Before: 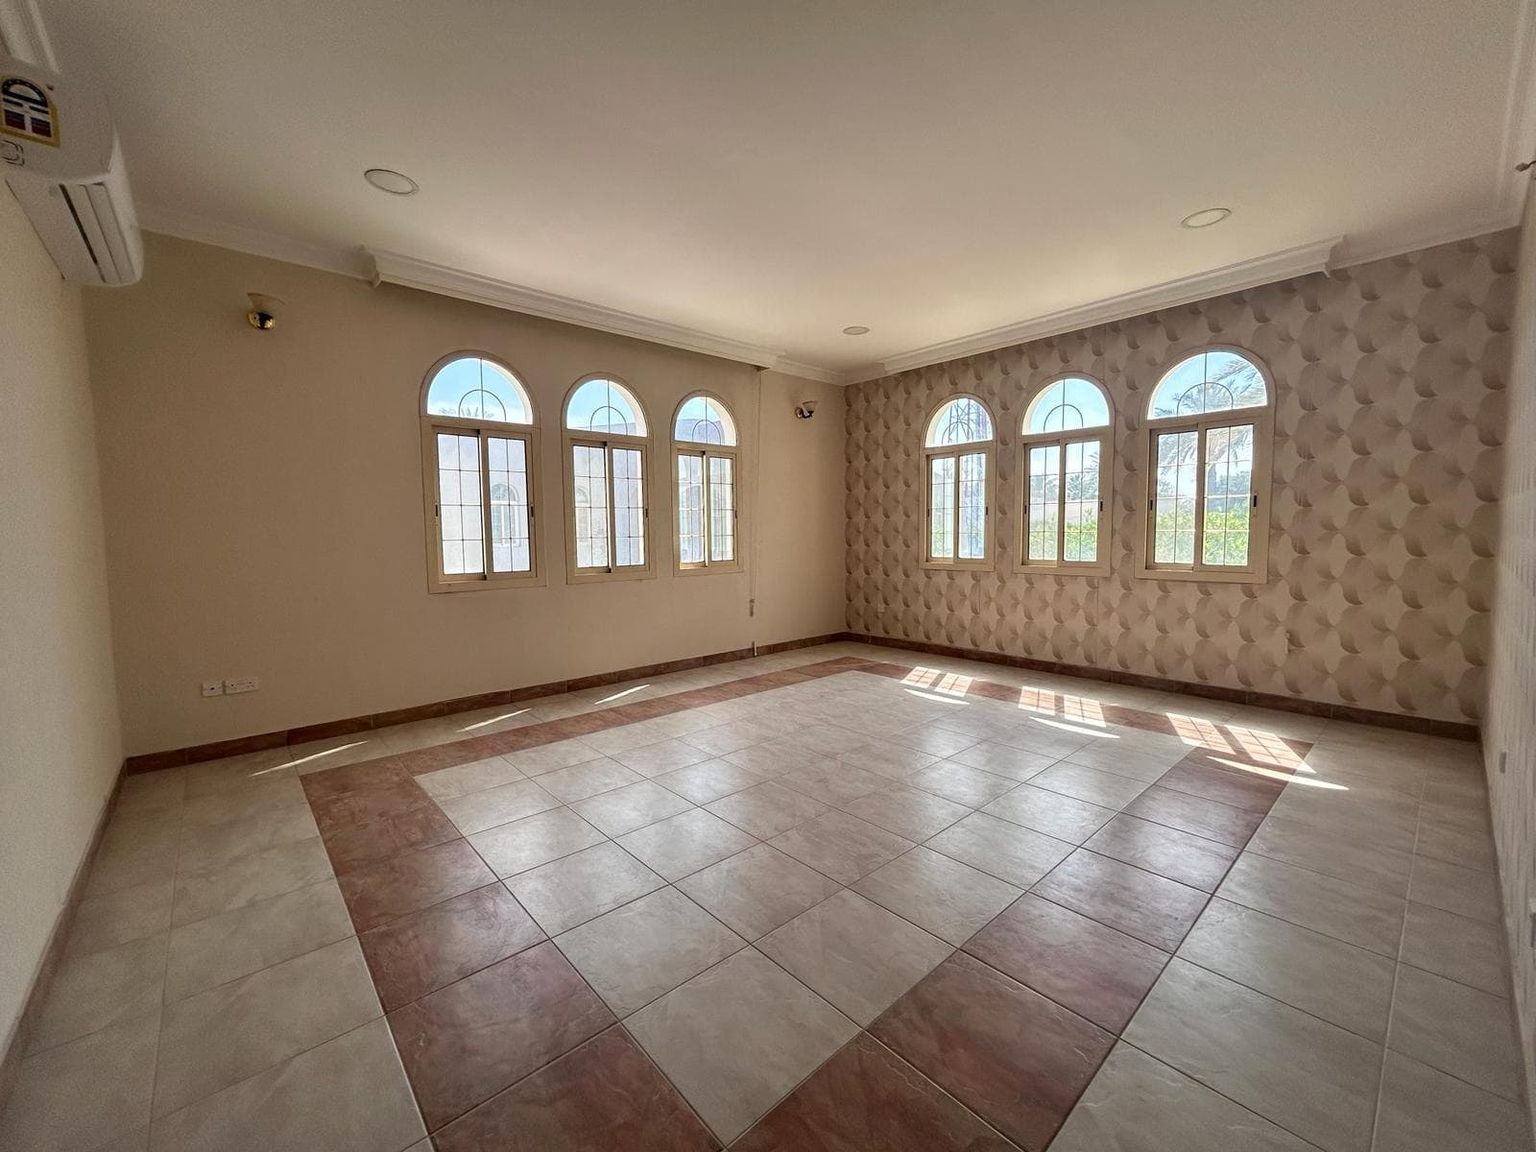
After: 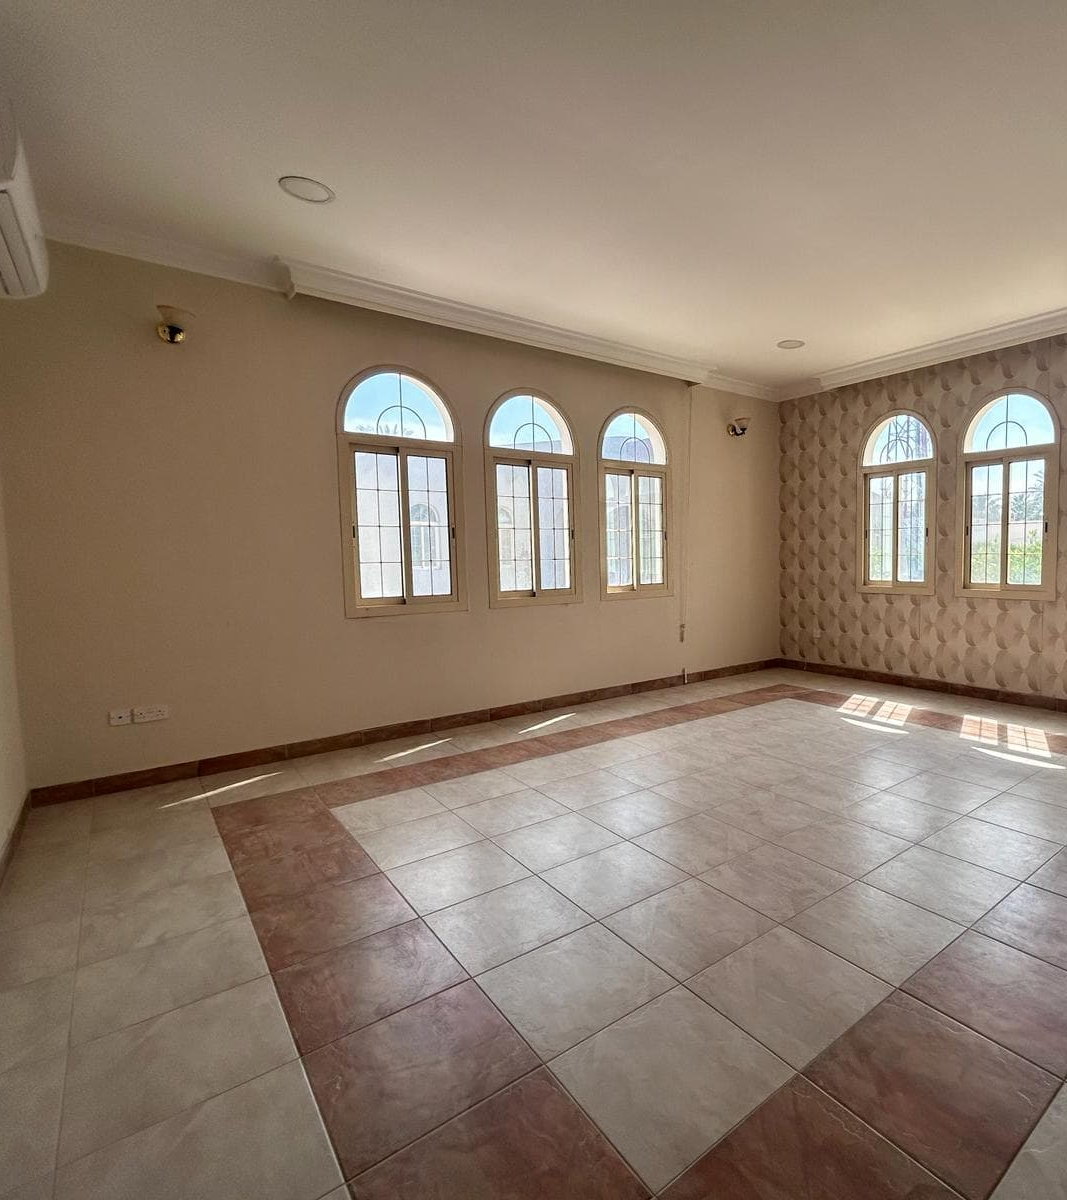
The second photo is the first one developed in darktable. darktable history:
crop and rotate: left 6.323%, right 26.962%
color zones: curves: ch0 [(0, 0.5) (0.143, 0.5) (0.286, 0.5) (0.429, 0.5) (0.571, 0.5) (0.714, 0.476) (0.857, 0.5) (1, 0.5)]; ch2 [(0, 0.5) (0.143, 0.5) (0.286, 0.5) (0.429, 0.5) (0.571, 0.5) (0.714, 0.487) (0.857, 0.5) (1, 0.5)]
